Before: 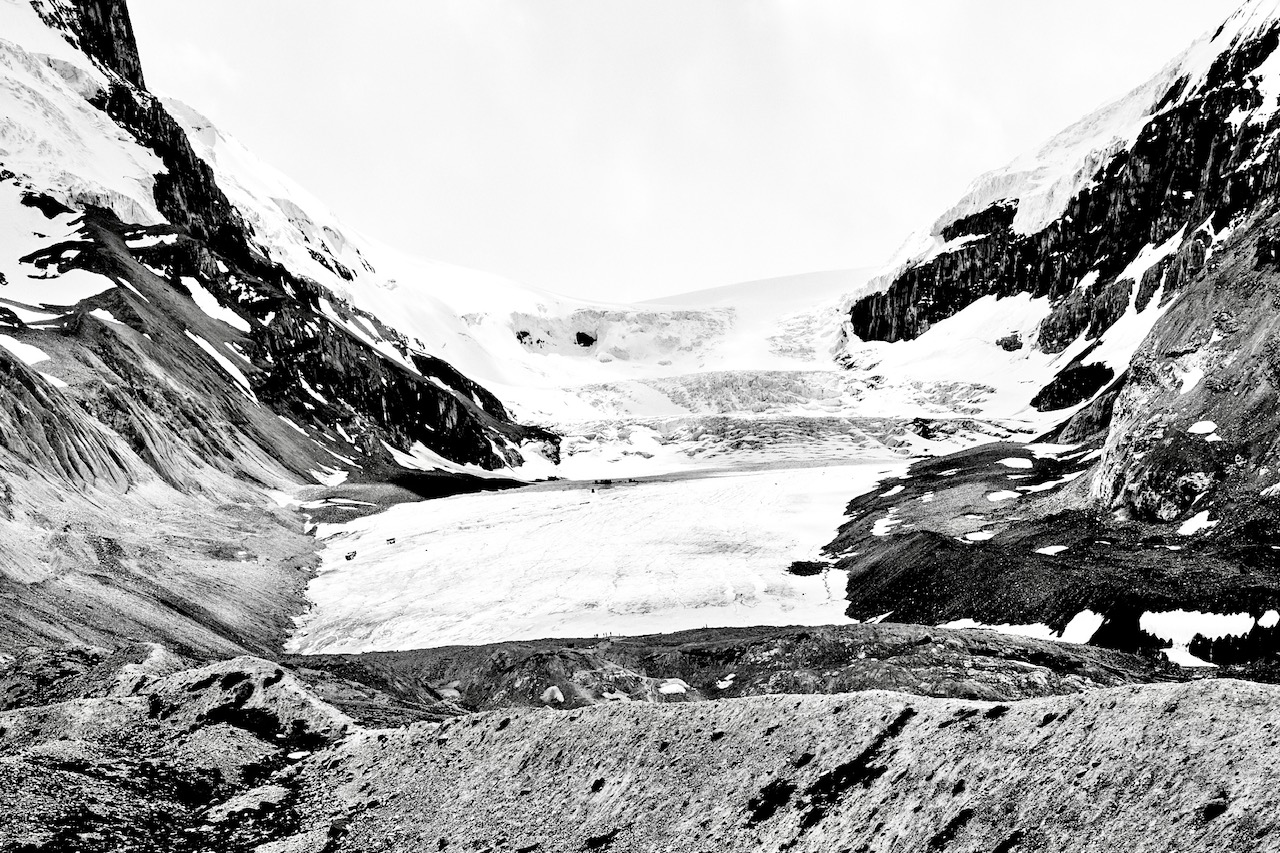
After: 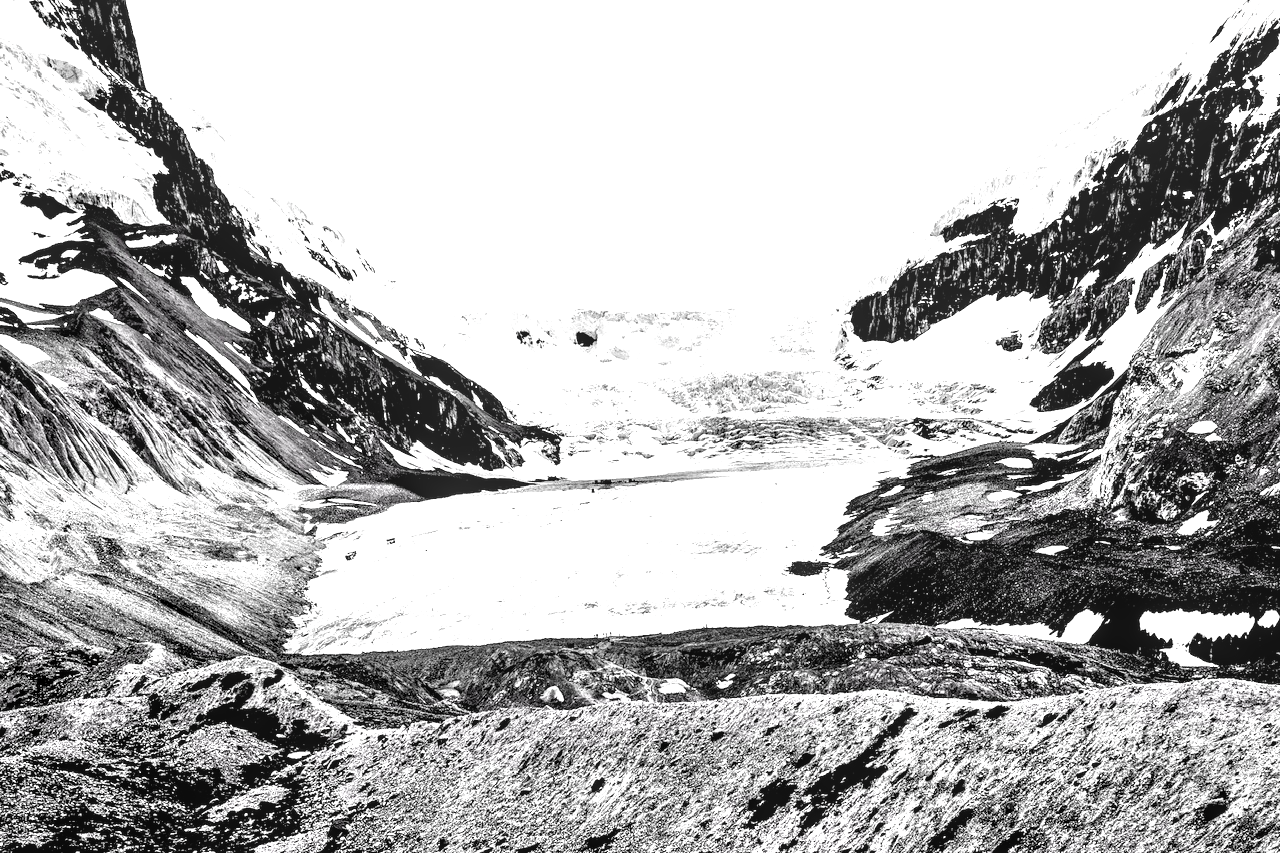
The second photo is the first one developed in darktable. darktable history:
local contrast: detail 130%
exposure: compensate exposure bias true, compensate highlight preservation false
color balance rgb: perceptual saturation grading › global saturation 25.5%, hue shift -150.43°, contrast 35.053%, saturation formula JzAzBz (2021)
